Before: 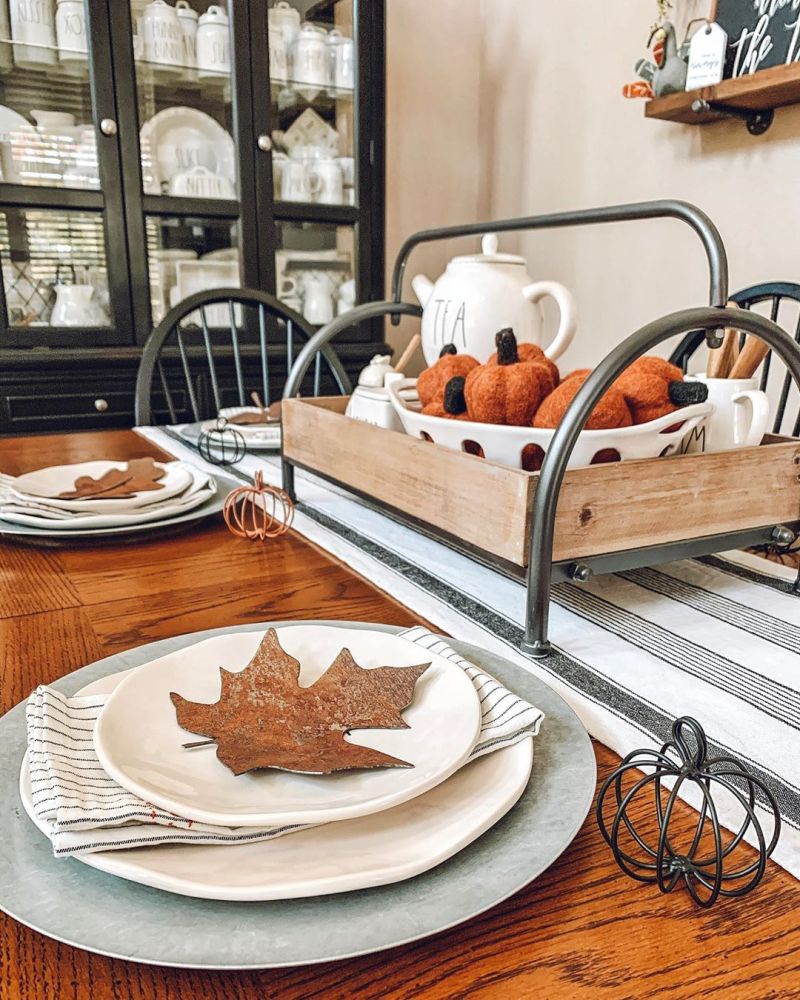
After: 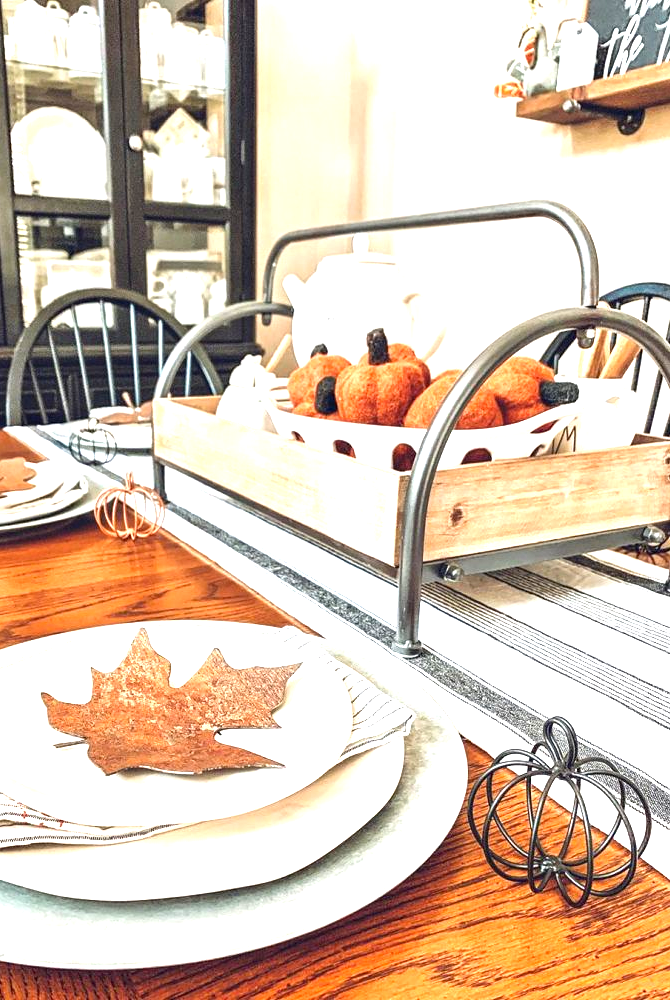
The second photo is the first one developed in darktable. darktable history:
exposure: black level correction 0.001, exposure 1.398 EV, compensate exposure bias true, compensate highlight preservation false
crop: left 16.145%
